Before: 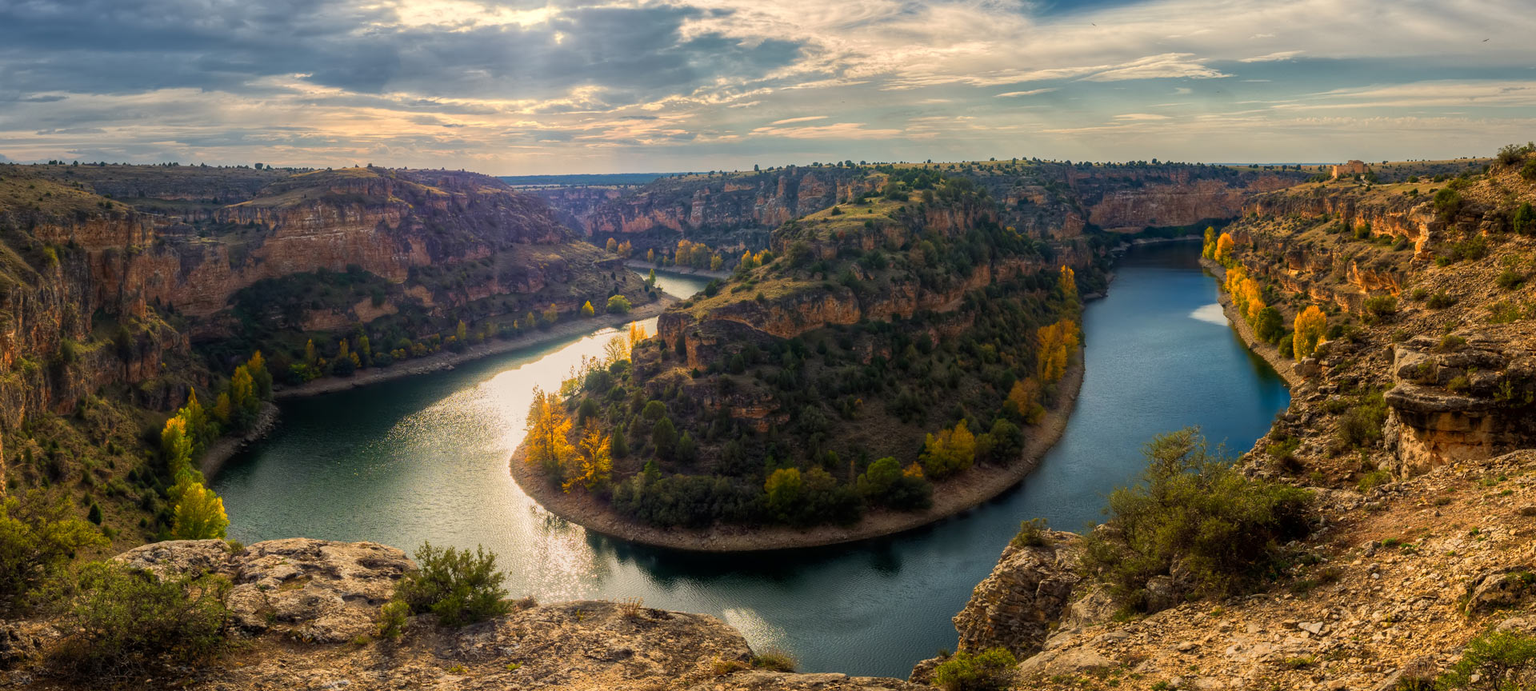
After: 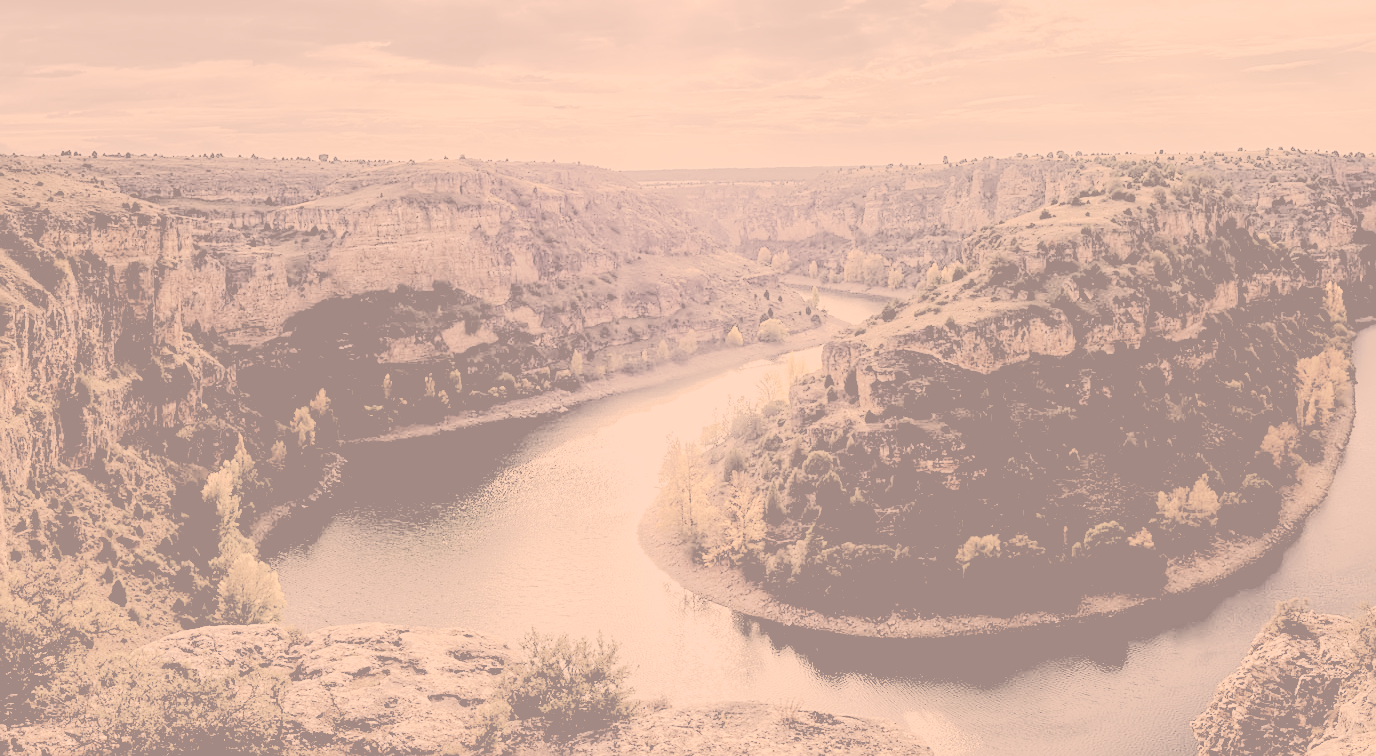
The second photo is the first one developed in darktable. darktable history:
color correction: highlights a* 19.59, highlights b* 27.49, shadows a* 3.46, shadows b* -17.28, saturation 0.73
crop: top 5.803%, right 27.864%, bottom 5.804%
contrast brightness saturation: contrast -0.32, brightness 0.75, saturation -0.78
rgb levels: levels [[0.013, 0.434, 0.89], [0, 0.5, 1], [0, 0.5, 1]]
exposure: black level correction 0.009, compensate highlight preservation false
tone curve: curves: ch0 [(0, 0) (0.003, 0.232) (0.011, 0.232) (0.025, 0.232) (0.044, 0.233) (0.069, 0.234) (0.1, 0.237) (0.136, 0.247) (0.177, 0.258) (0.224, 0.283) (0.277, 0.332) (0.335, 0.401) (0.399, 0.483) (0.468, 0.56) (0.543, 0.637) (0.623, 0.706) (0.709, 0.764) (0.801, 0.816) (0.898, 0.859) (1, 1)], preserve colors none
sharpen: on, module defaults
base curve: curves: ch0 [(0, 0.003) (0.001, 0.002) (0.006, 0.004) (0.02, 0.022) (0.048, 0.086) (0.094, 0.234) (0.162, 0.431) (0.258, 0.629) (0.385, 0.8) (0.548, 0.918) (0.751, 0.988) (1, 1)], preserve colors none
